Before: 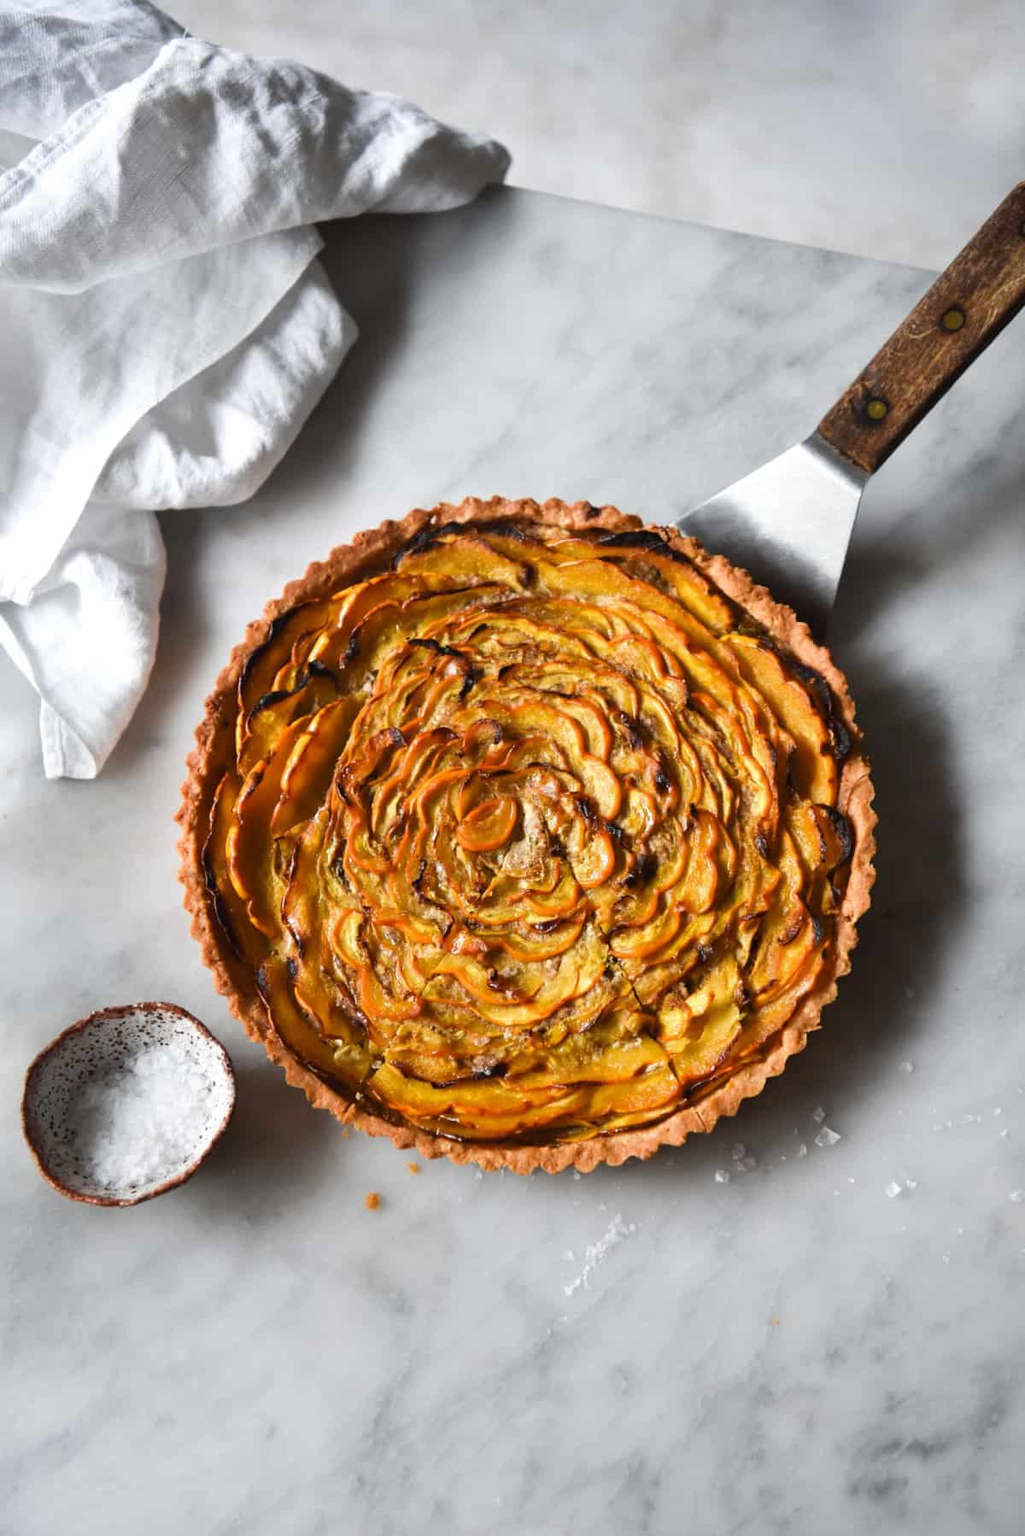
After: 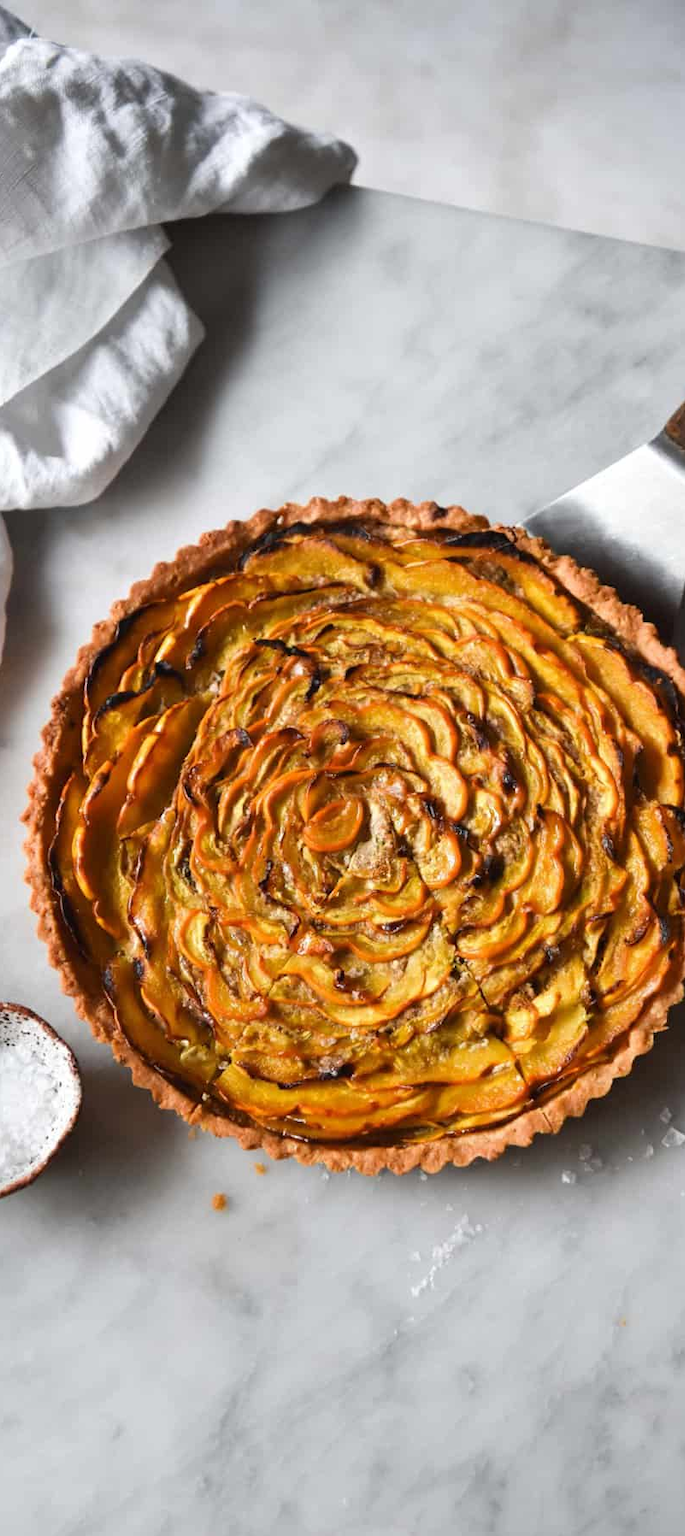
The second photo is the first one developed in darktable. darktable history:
crop and rotate: left 15.029%, right 18.075%
